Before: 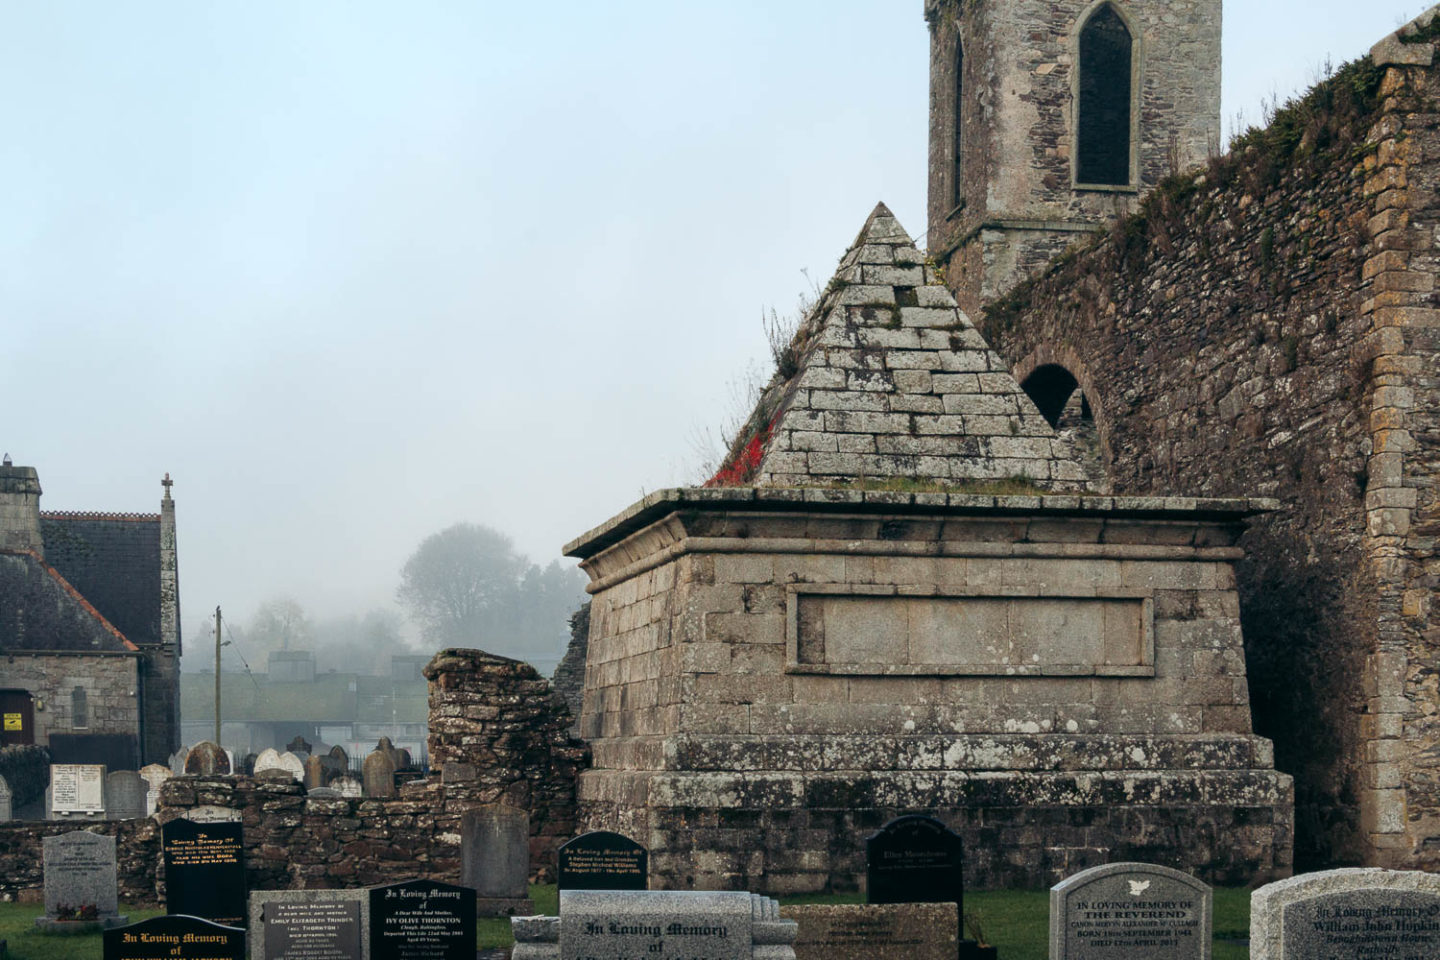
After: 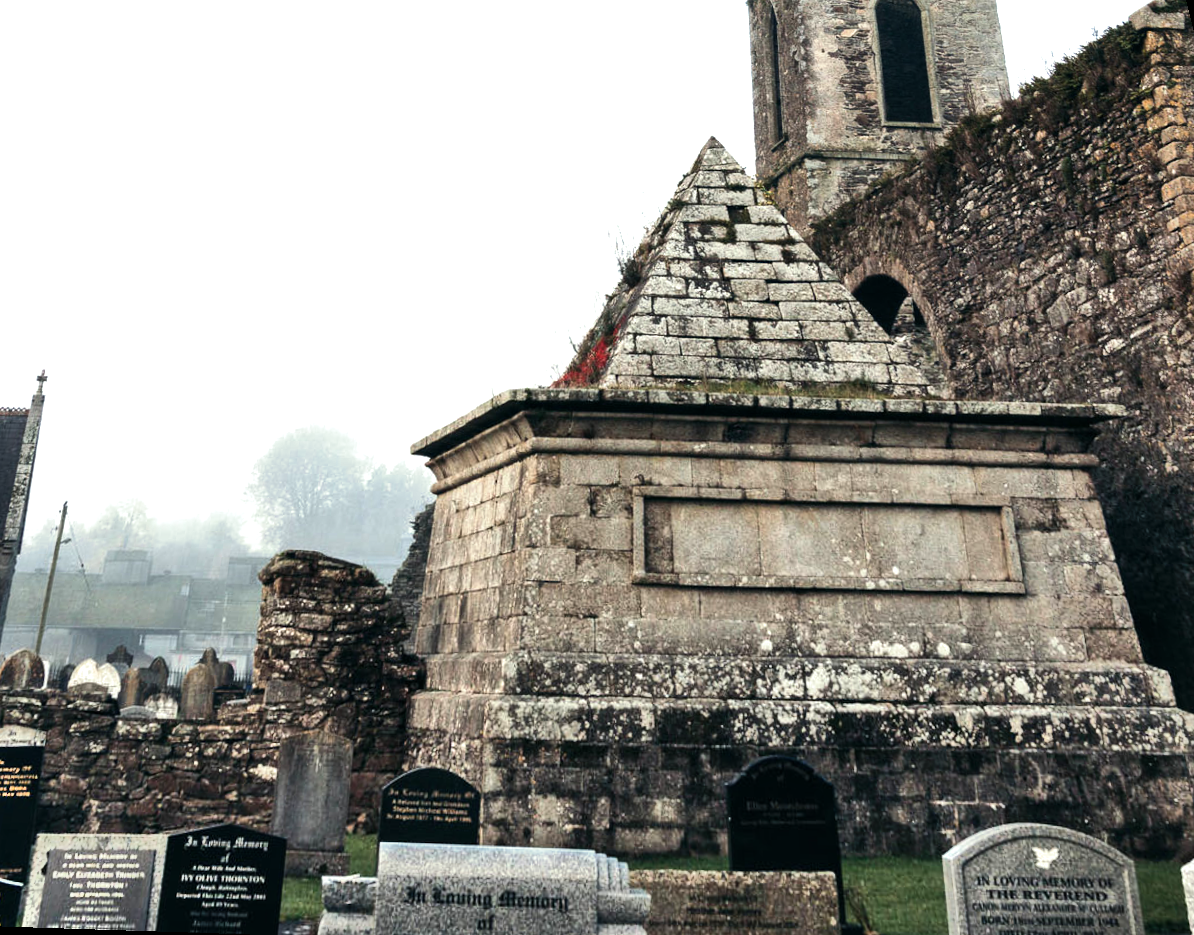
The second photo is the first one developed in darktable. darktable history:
rotate and perspective: rotation 0.72°, lens shift (vertical) -0.352, lens shift (horizontal) -0.051, crop left 0.152, crop right 0.859, crop top 0.019, crop bottom 0.964
local contrast: mode bilateral grid, contrast 10, coarseness 25, detail 115%, midtone range 0.2
shadows and highlights: radius 110.86, shadows 51.09, white point adjustment 9.16, highlights -4.17, highlights color adjustment 32.2%, soften with gaussian
split-toning: shadows › saturation 0.61, highlights › saturation 0.58, balance -28.74, compress 87.36%
tone equalizer: -8 EV -0.75 EV, -7 EV -0.7 EV, -6 EV -0.6 EV, -5 EV -0.4 EV, -3 EV 0.4 EV, -2 EV 0.6 EV, -1 EV 0.7 EV, +0 EV 0.75 EV, edges refinement/feathering 500, mask exposure compensation -1.57 EV, preserve details no
